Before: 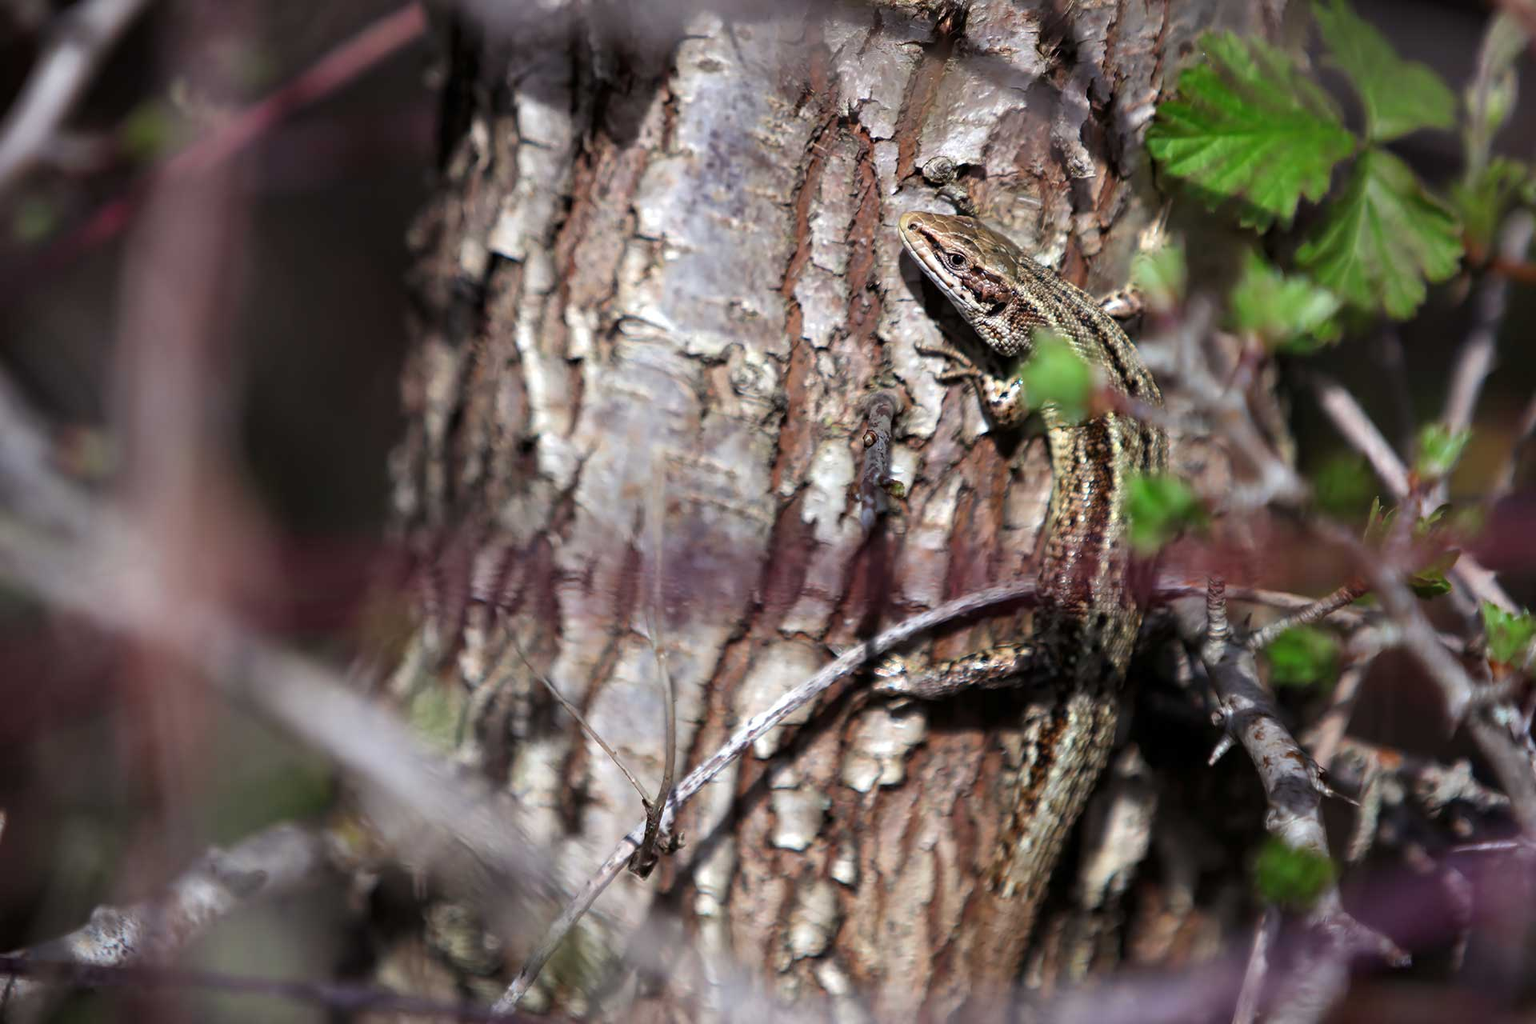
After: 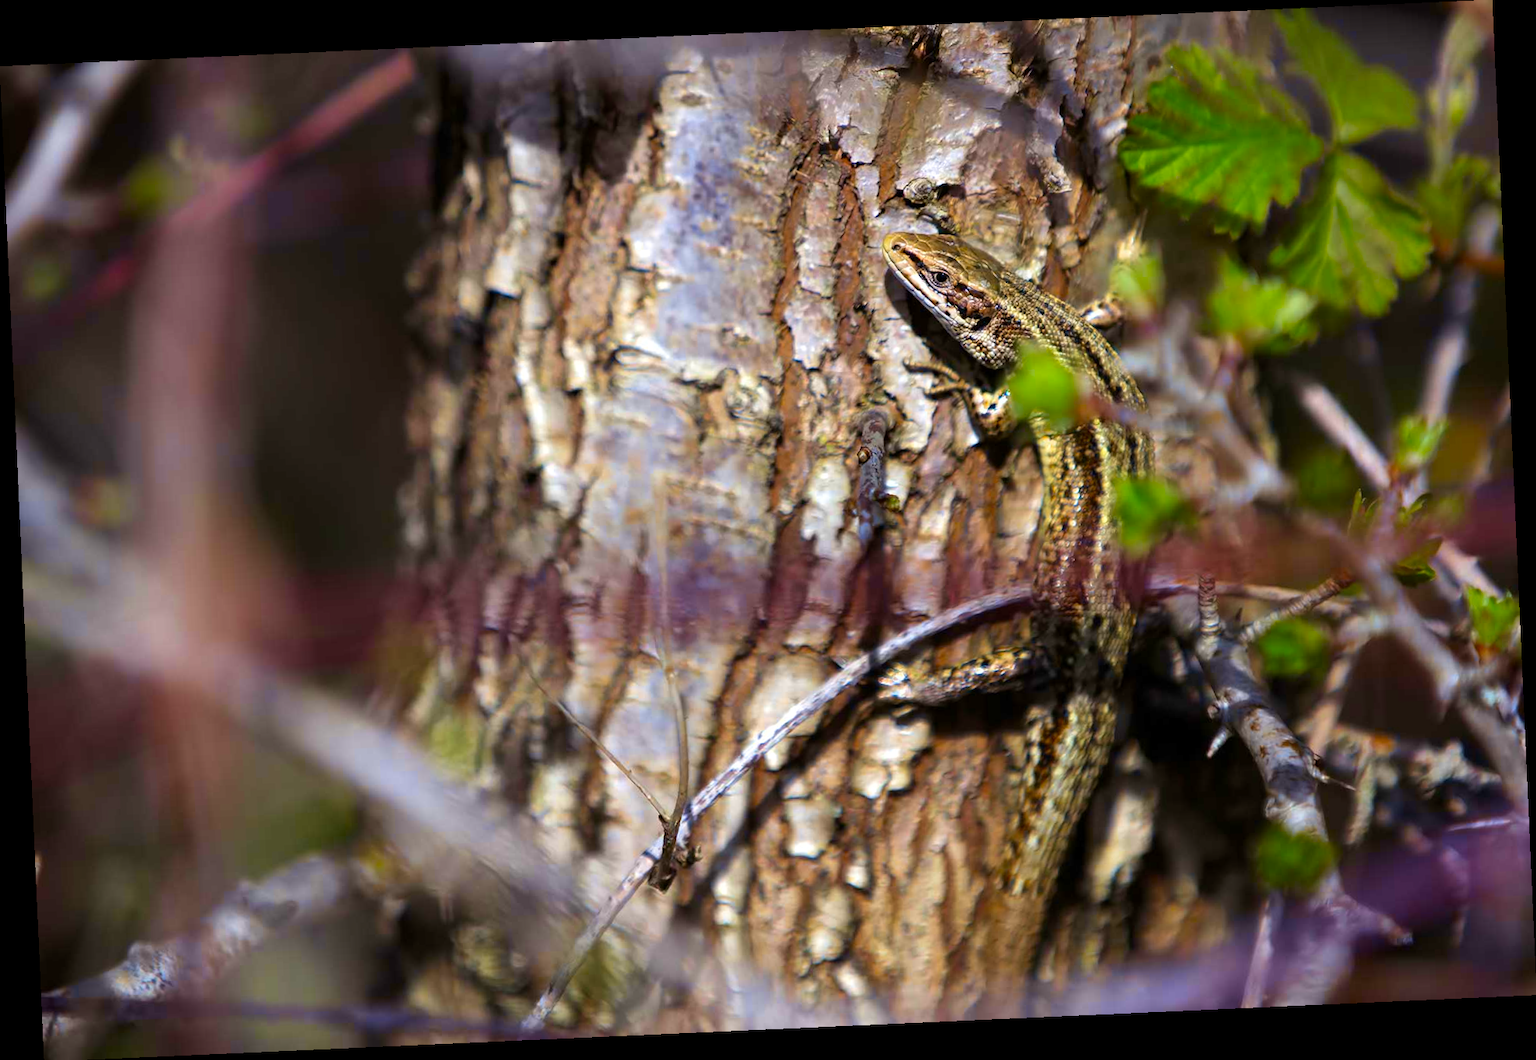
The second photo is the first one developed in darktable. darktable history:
tone equalizer: on, module defaults
rotate and perspective: rotation -2.56°, automatic cropping off
velvia: on, module defaults
color contrast: green-magenta contrast 1.12, blue-yellow contrast 1.95, unbound 0
